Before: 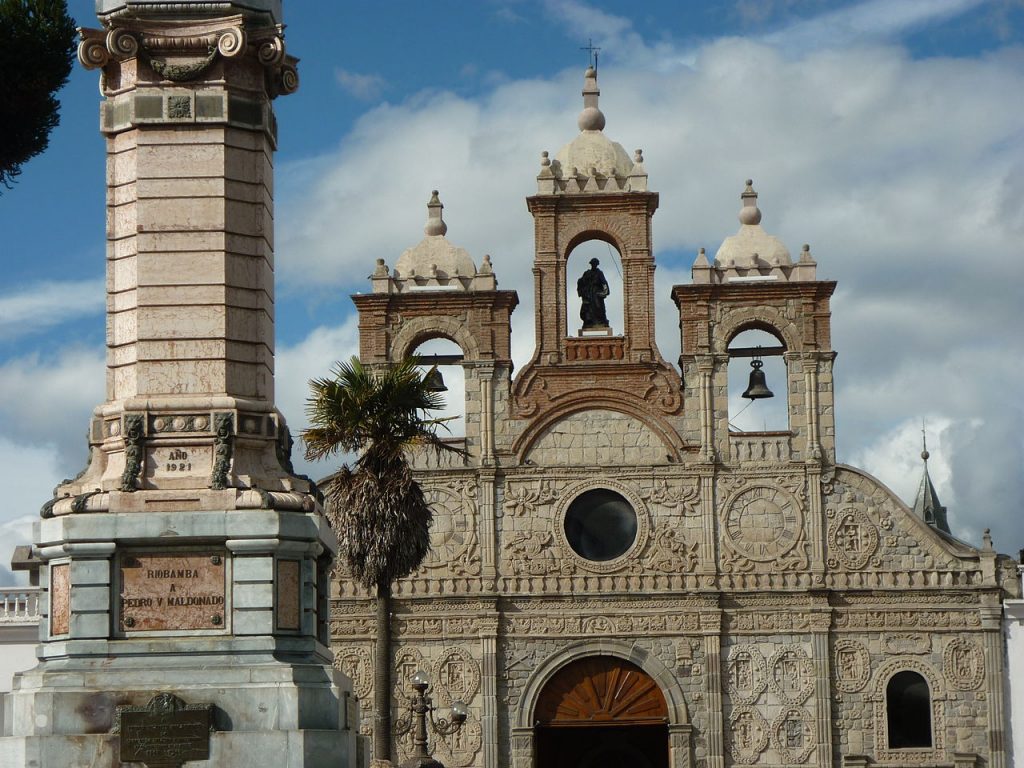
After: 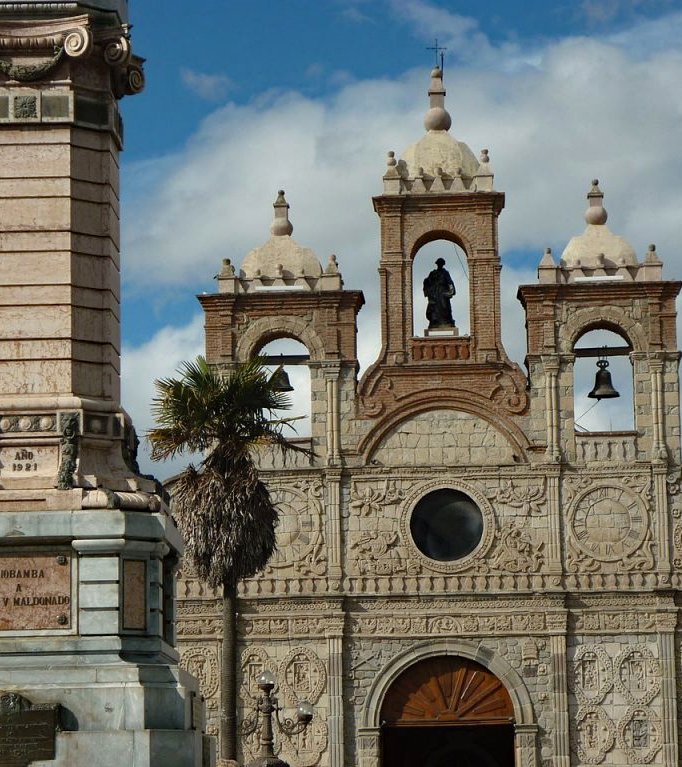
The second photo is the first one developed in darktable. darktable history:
shadows and highlights: shadows 52.34, highlights -28.23, soften with gaussian
haze removal: compatibility mode true, adaptive false
crop and rotate: left 15.055%, right 18.278%
